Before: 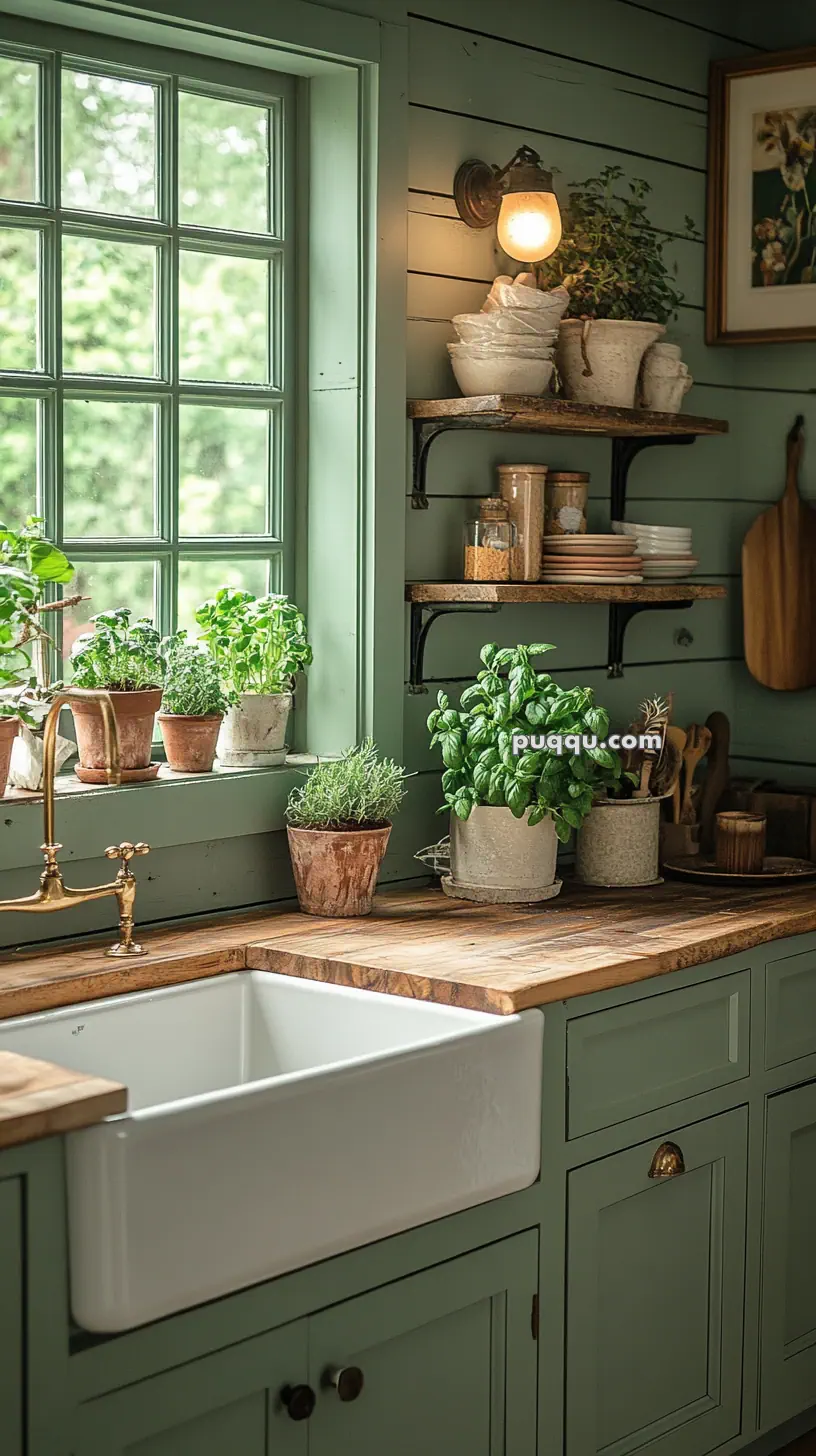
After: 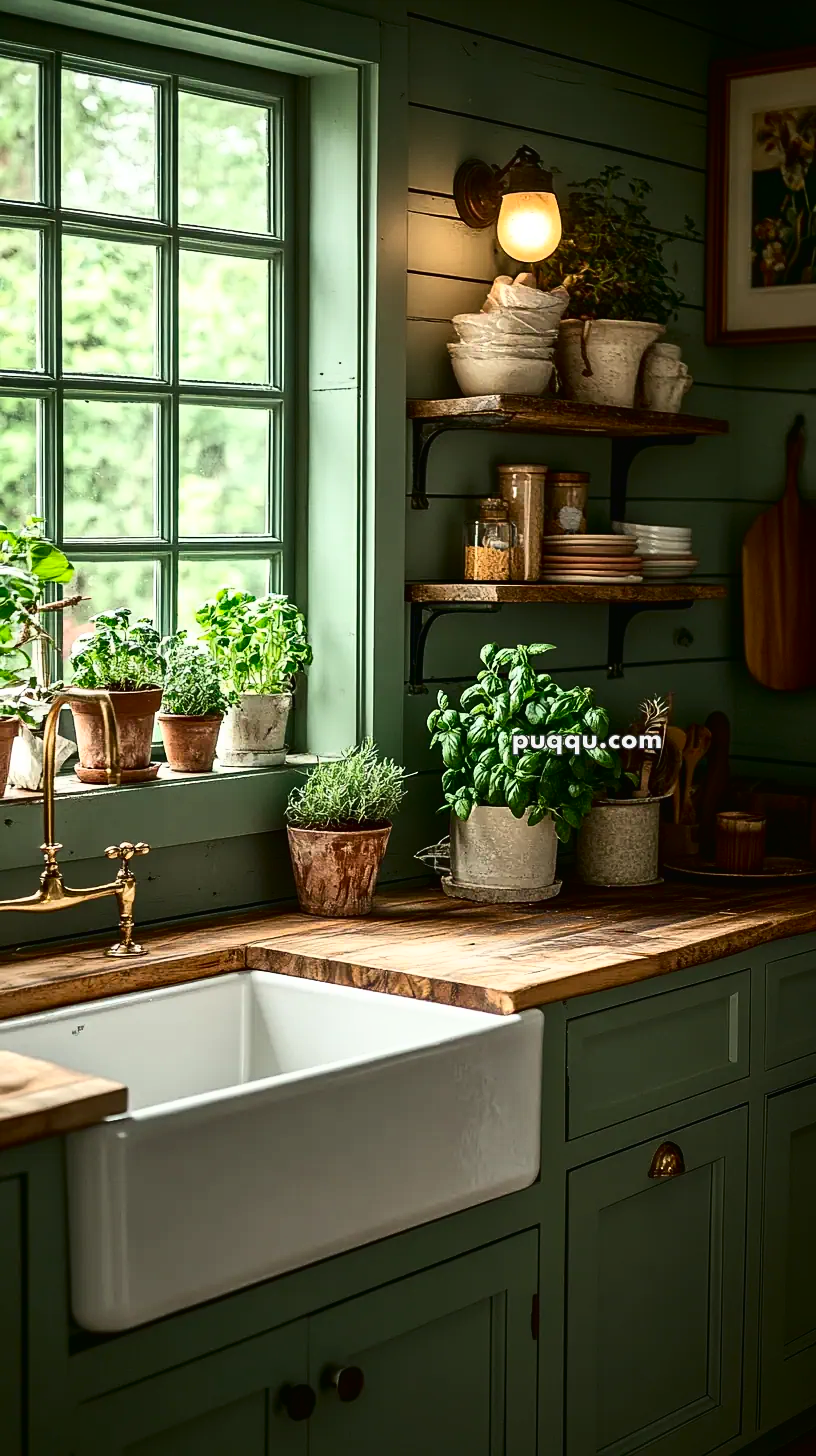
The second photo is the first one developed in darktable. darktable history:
tone curve: curves: ch0 [(0, 0) (0.003, 0.007) (0.011, 0.009) (0.025, 0.01) (0.044, 0.012) (0.069, 0.013) (0.1, 0.014) (0.136, 0.021) (0.177, 0.038) (0.224, 0.06) (0.277, 0.099) (0.335, 0.16) (0.399, 0.227) (0.468, 0.329) (0.543, 0.45) (0.623, 0.594) (0.709, 0.756) (0.801, 0.868) (0.898, 0.971) (1, 1)], color space Lab, independent channels, preserve colors none
color balance rgb: global offset › luminance 0.498%, linear chroma grading › global chroma 15.003%, perceptual saturation grading › global saturation 0.952%
